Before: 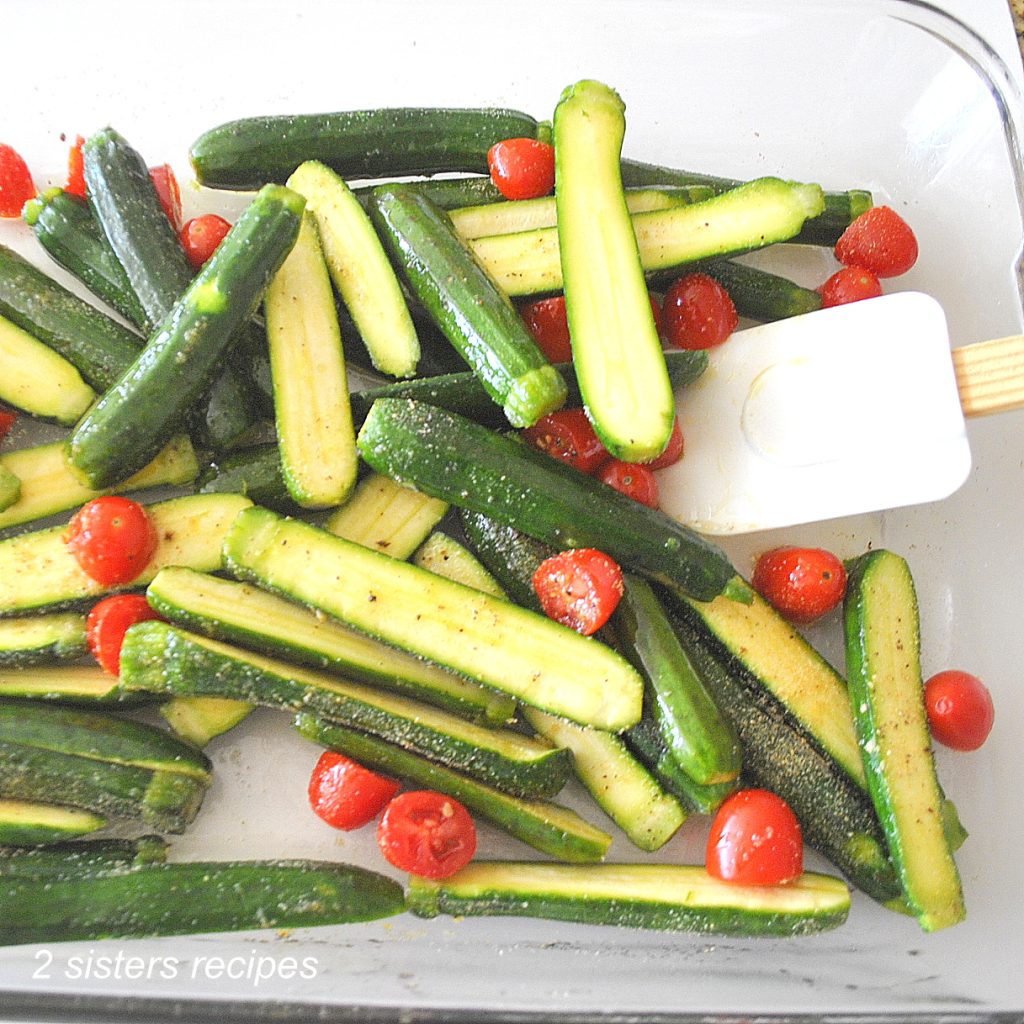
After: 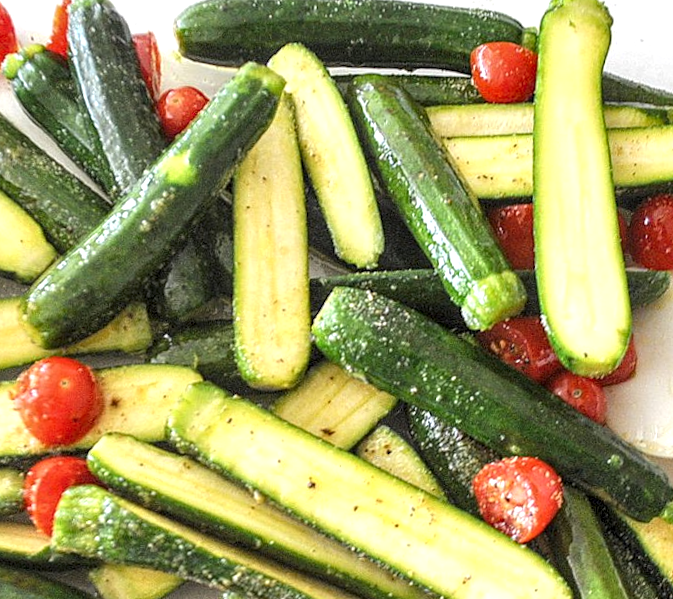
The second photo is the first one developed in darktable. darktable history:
local contrast: highlights 60%, shadows 60%, detail 160%
rotate and perspective: rotation 0.8°, automatic cropping off
crop and rotate: angle -4.99°, left 2.122%, top 6.945%, right 27.566%, bottom 30.519%
